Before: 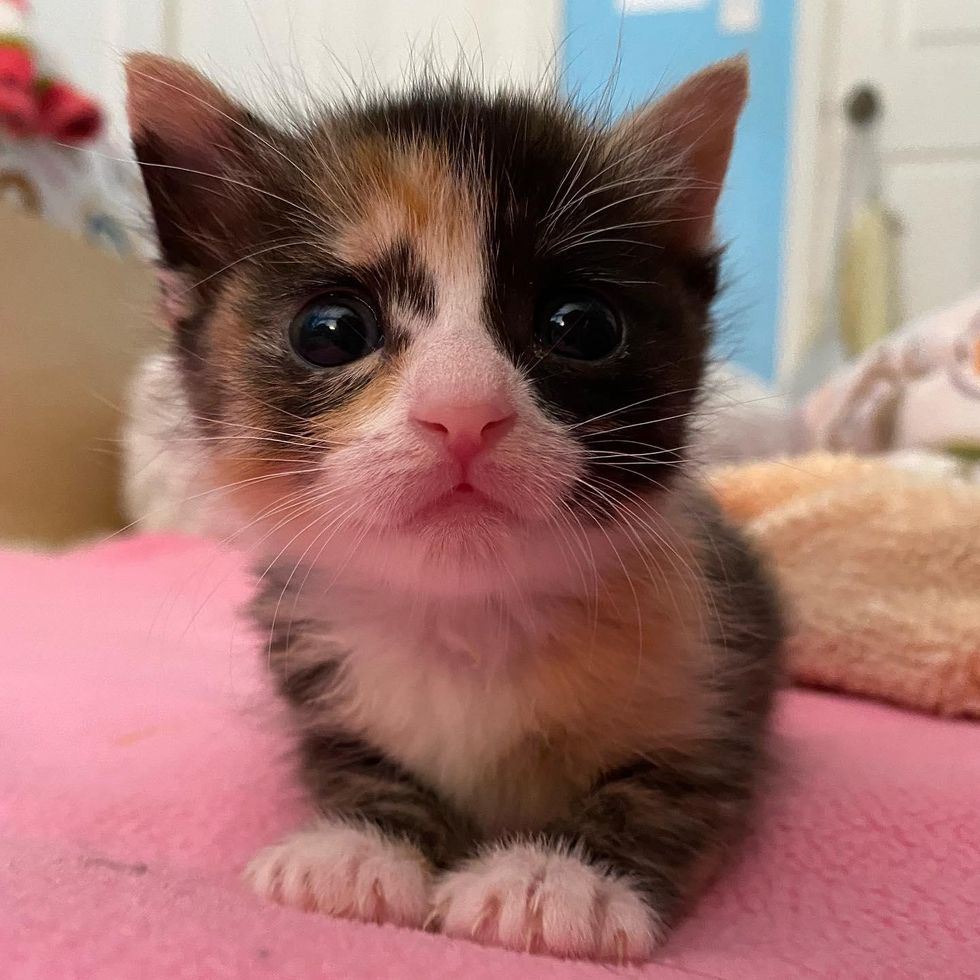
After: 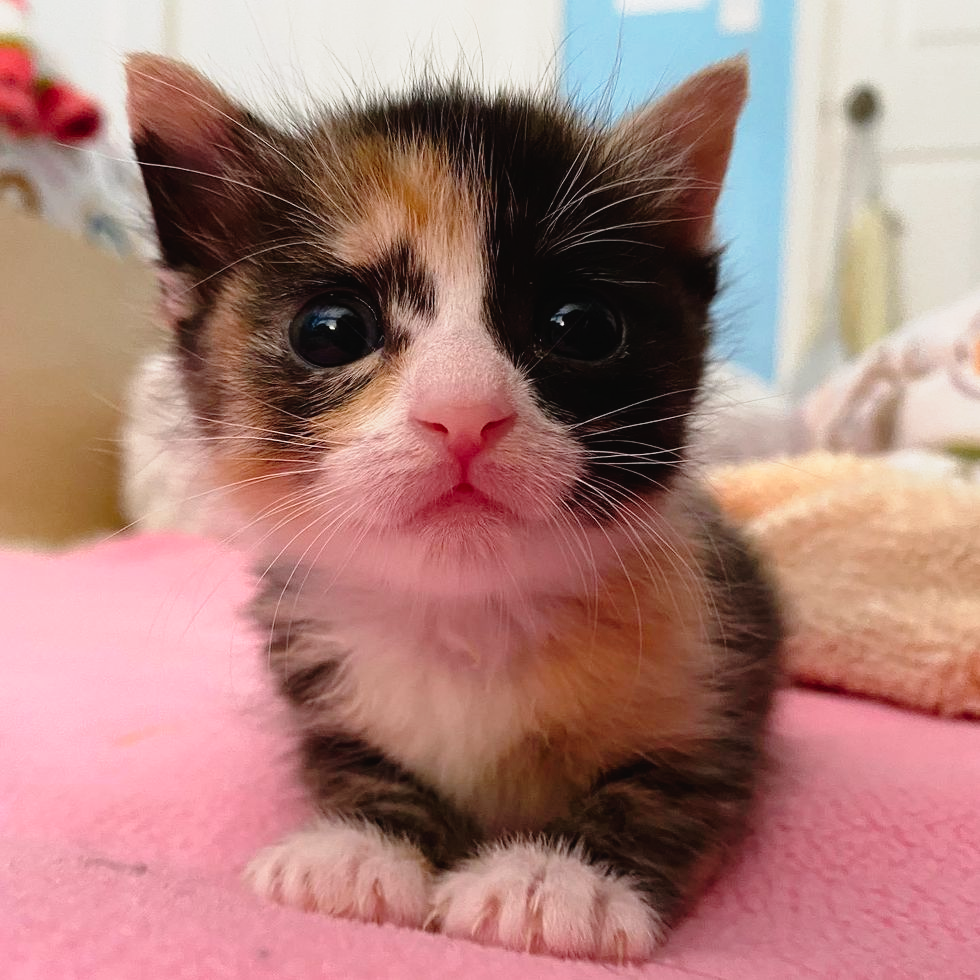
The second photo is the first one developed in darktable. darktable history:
tone curve: curves: ch0 [(0, 0.021) (0.049, 0.044) (0.152, 0.14) (0.328, 0.377) (0.473, 0.543) (0.663, 0.734) (0.84, 0.899) (1, 0.969)]; ch1 [(0, 0) (0.302, 0.331) (0.427, 0.433) (0.472, 0.47) (0.502, 0.503) (0.527, 0.524) (0.564, 0.591) (0.602, 0.632) (0.677, 0.701) (0.859, 0.885) (1, 1)]; ch2 [(0, 0) (0.33, 0.301) (0.447, 0.44) (0.487, 0.496) (0.502, 0.516) (0.535, 0.563) (0.565, 0.6) (0.618, 0.629) (1, 1)], preserve colors none
